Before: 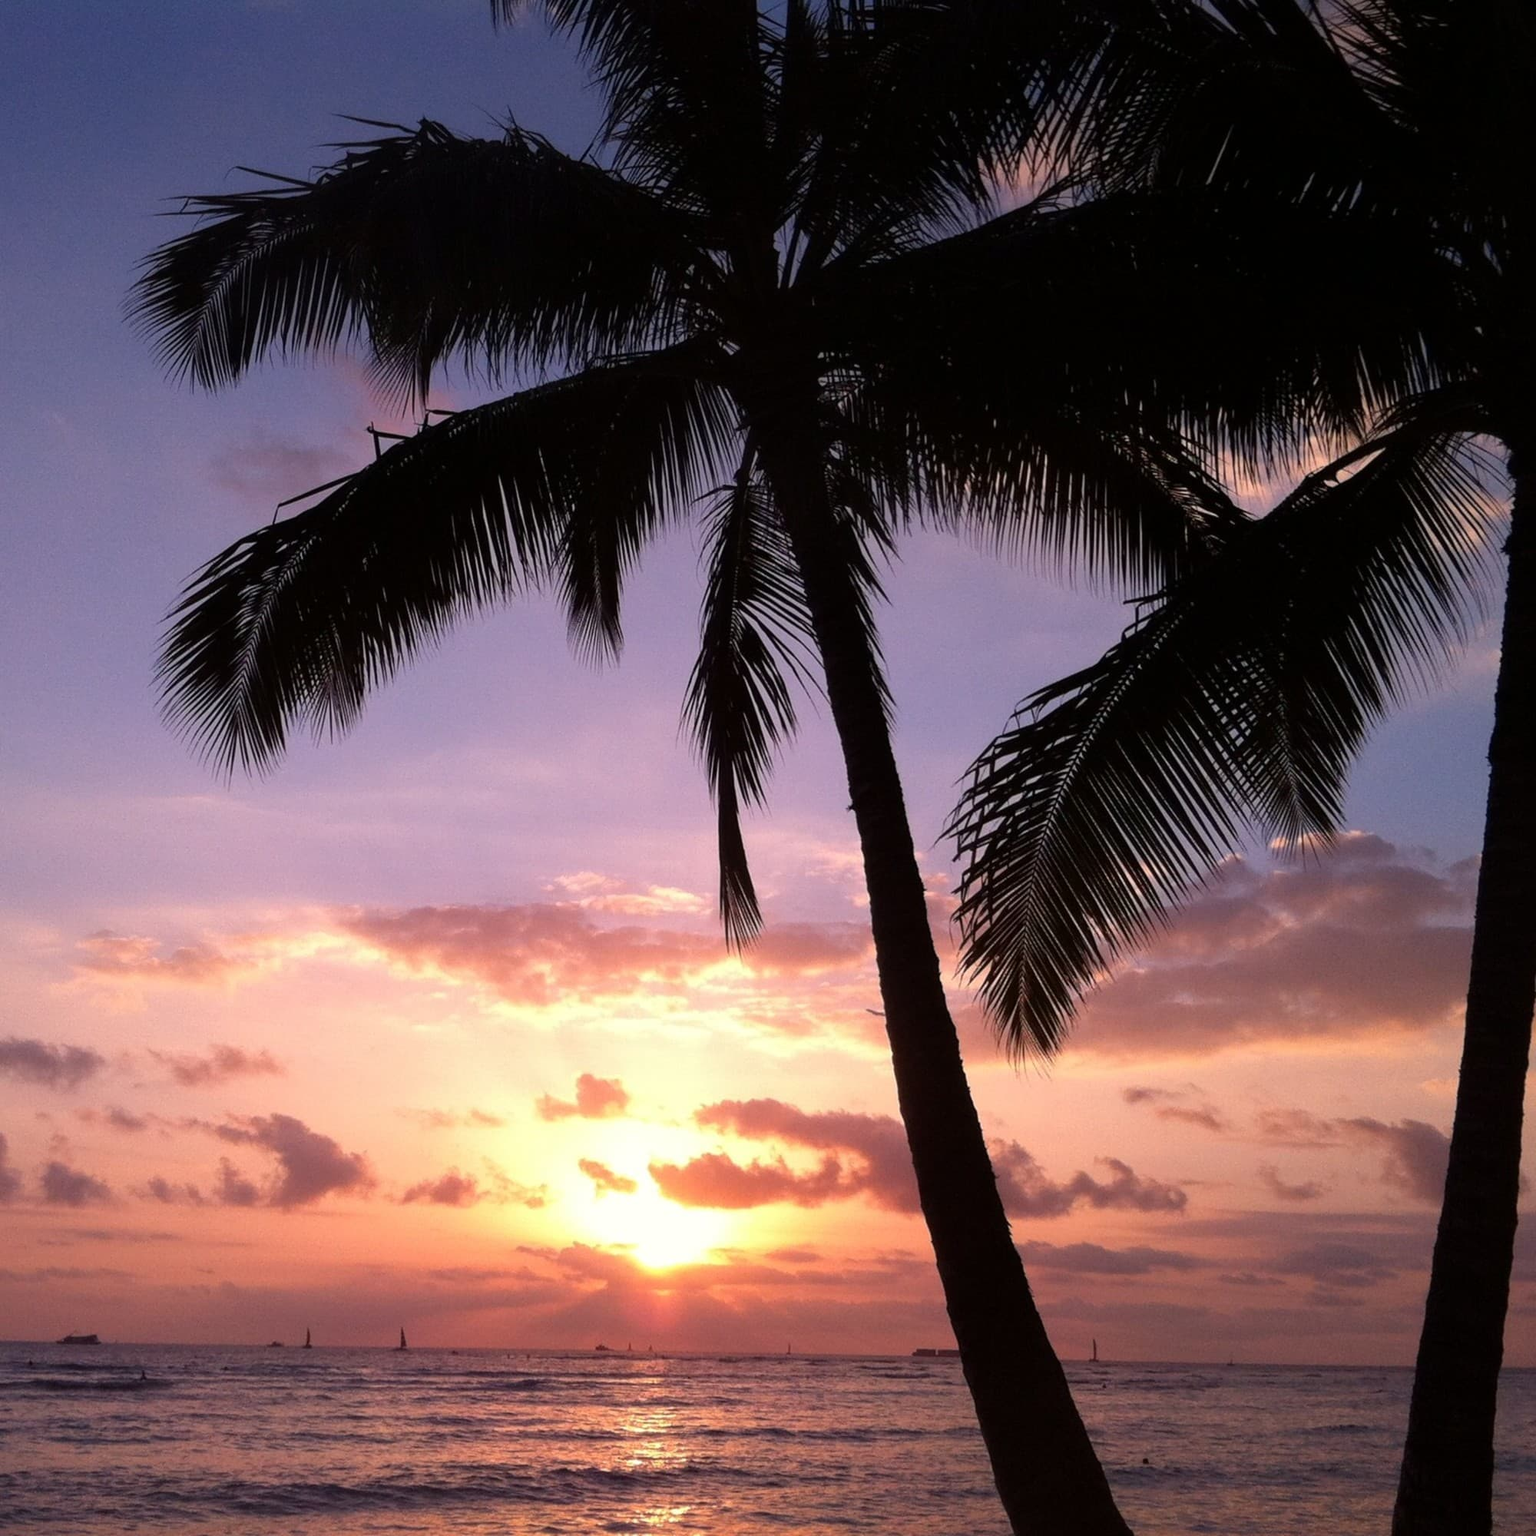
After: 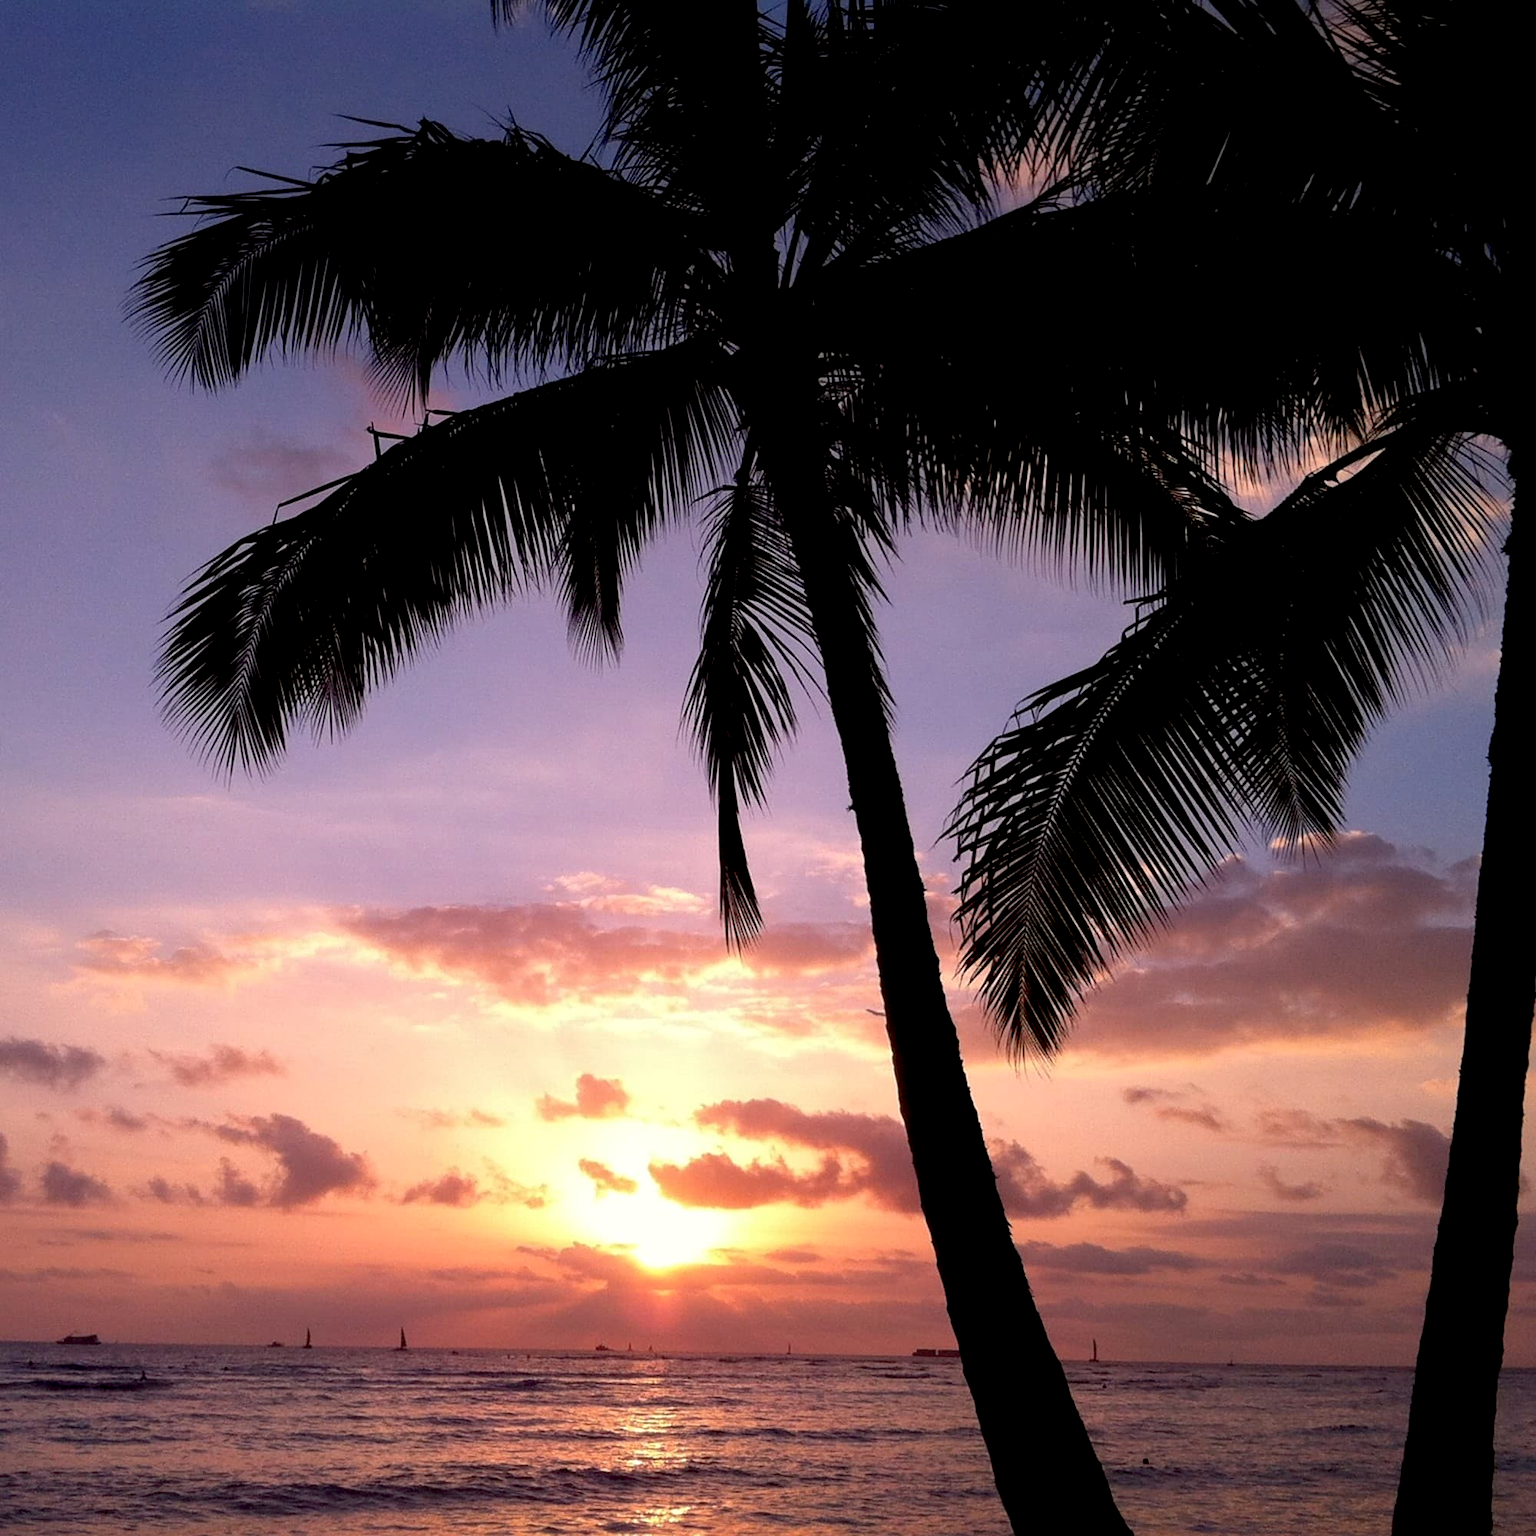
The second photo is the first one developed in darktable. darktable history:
tone equalizer: on, module defaults
exposure: black level correction 0.01, exposure 0.008 EV, compensate highlight preservation false
sharpen: amount 0.208
